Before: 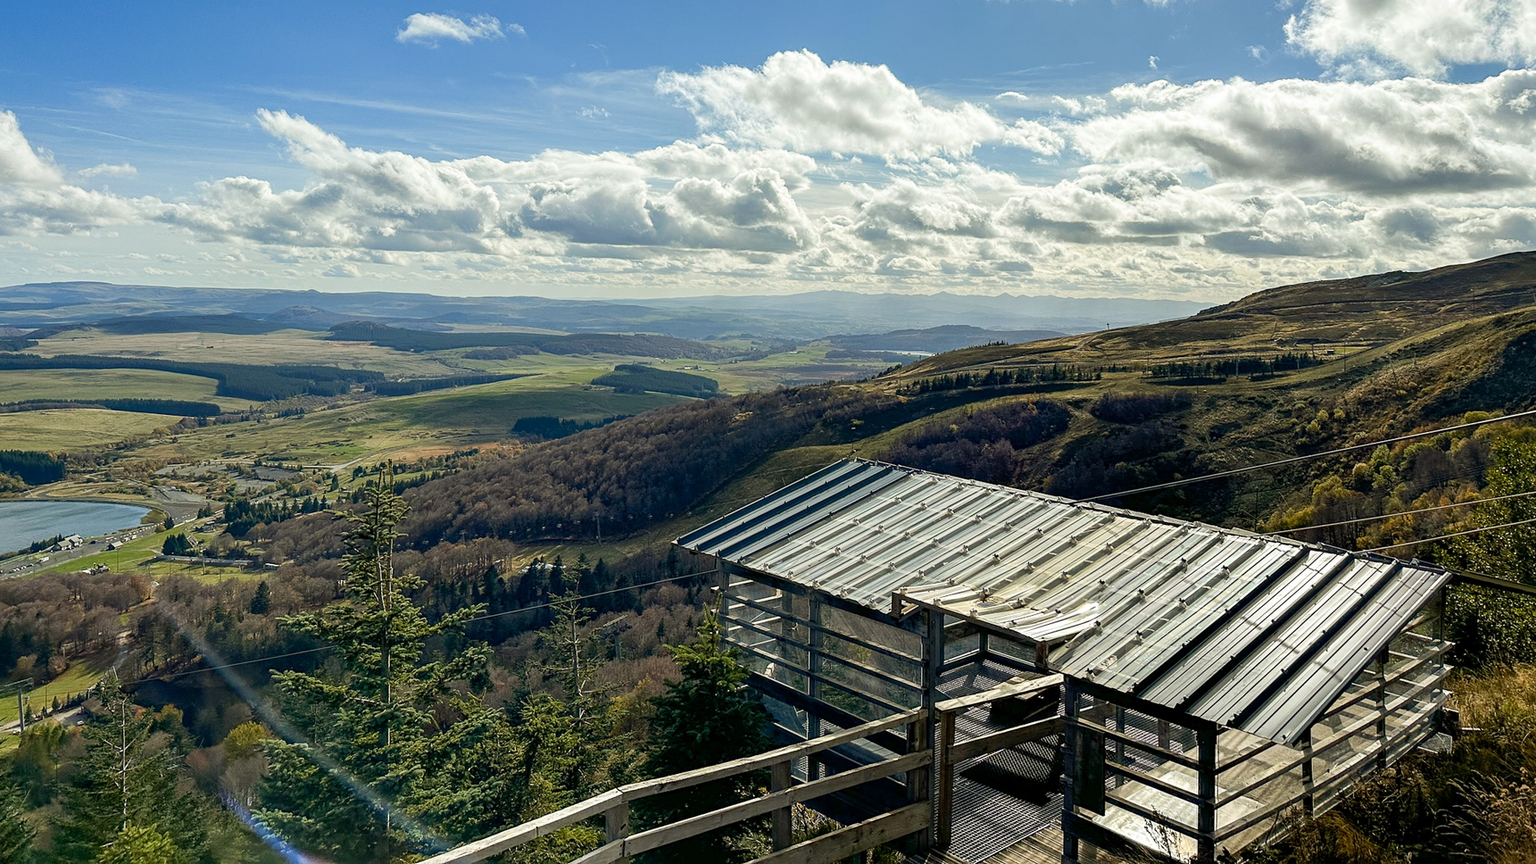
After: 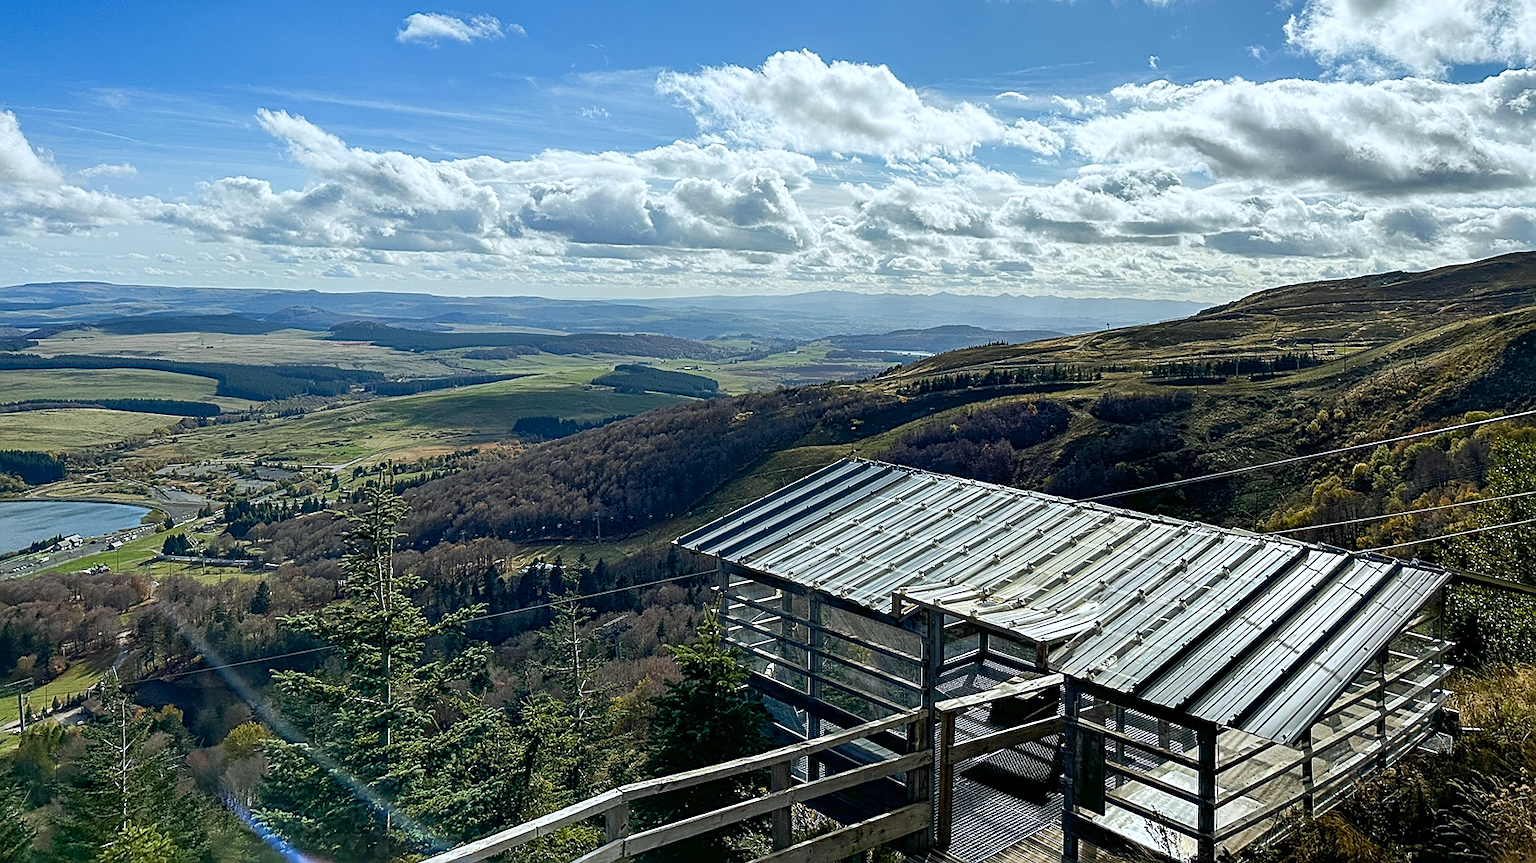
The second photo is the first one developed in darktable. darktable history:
tone curve: curves: ch0 [(0, 0) (0.003, 0.003) (0.011, 0.011) (0.025, 0.024) (0.044, 0.043) (0.069, 0.067) (0.1, 0.096) (0.136, 0.131) (0.177, 0.171) (0.224, 0.217) (0.277, 0.268) (0.335, 0.324) (0.399, 0.386) (0.468, 0.453) (0.543, 0.547) (0.623, 0.626) (0.709, 0.712) (0.801, 0.802) (0.898, 0.898) (1, 1)], color space Lab, independent channels, preserve colors none
sharpen: on, module defaults
color calibration: gray › normalize channels true, x 0.37, y 0.382, temperature 4318.7 K, gamut compression 0.002
shadows and highlights: radius 336.47, shadows 28.79, soften with gaussian
